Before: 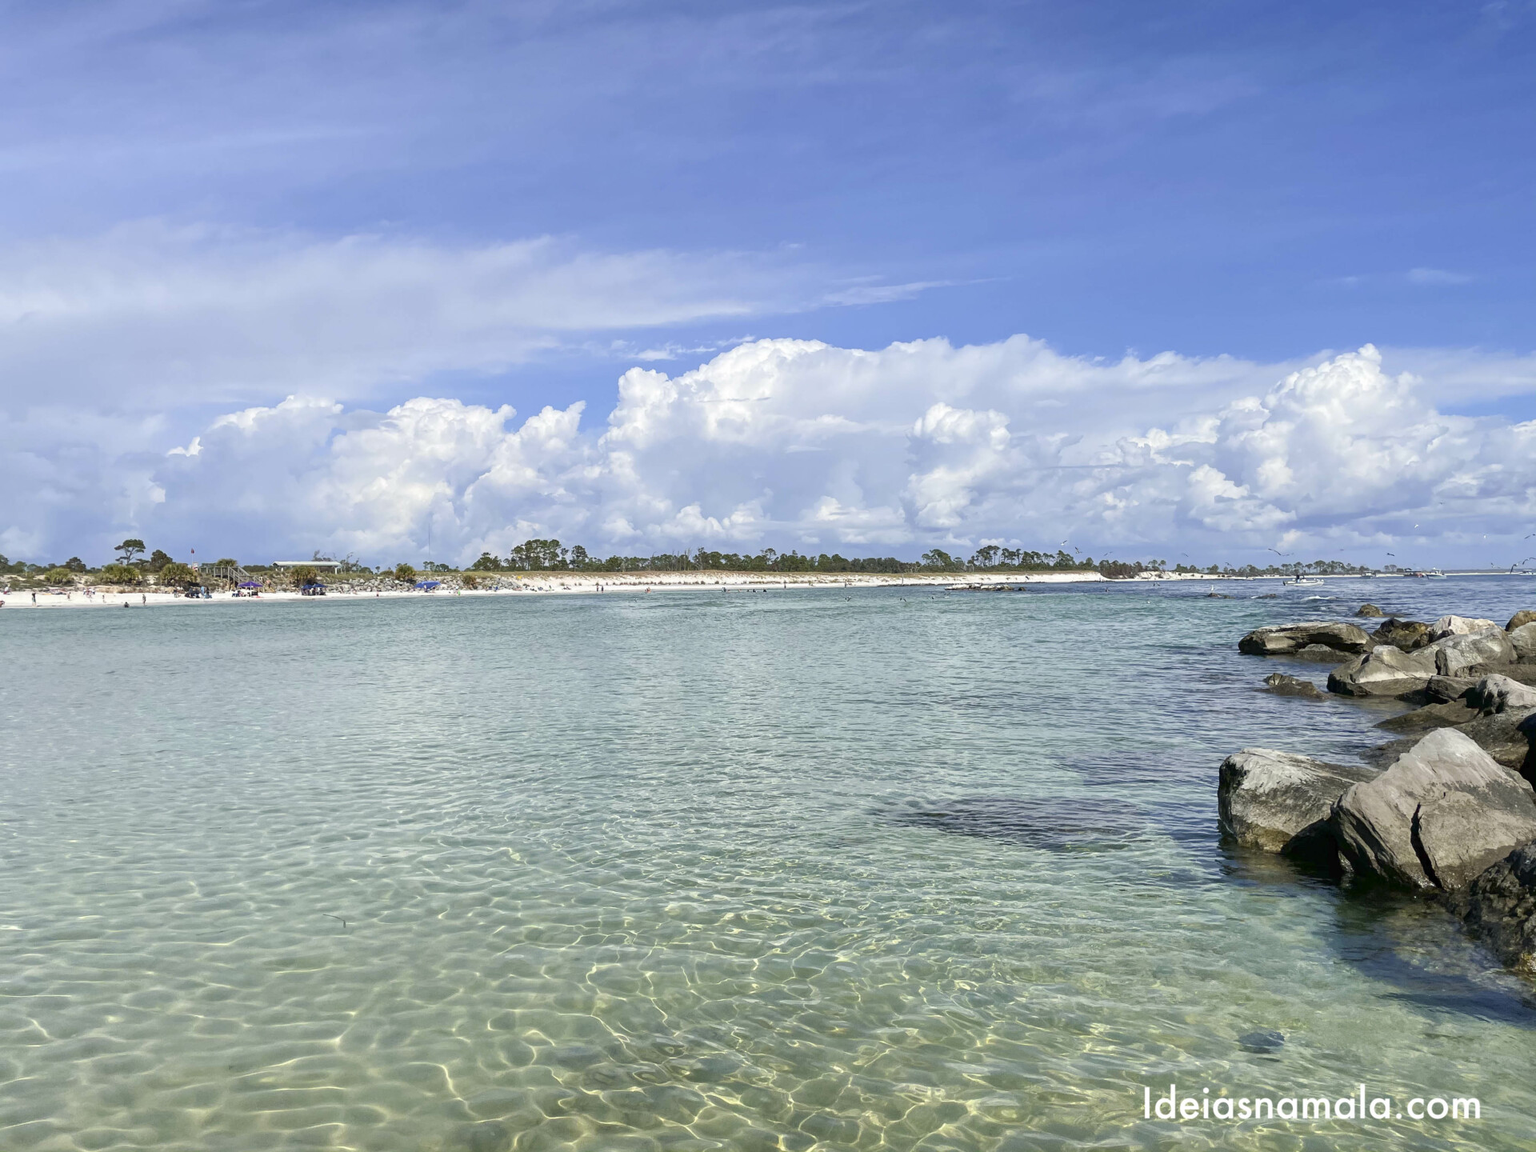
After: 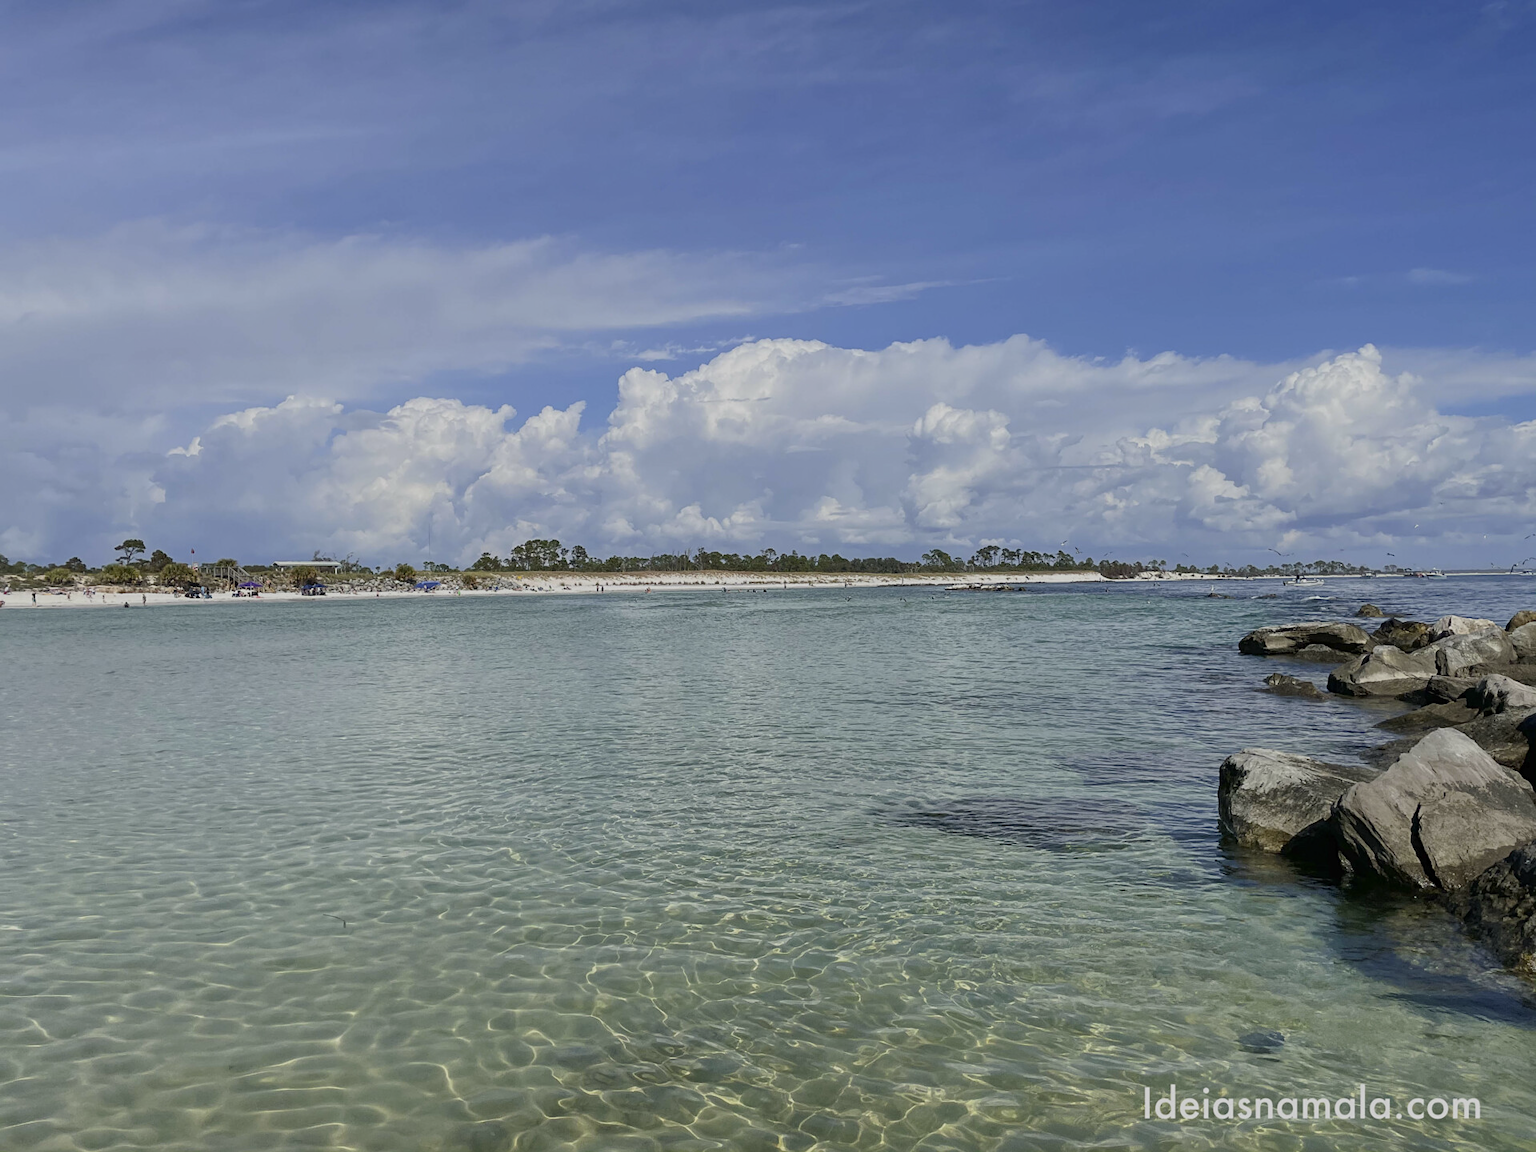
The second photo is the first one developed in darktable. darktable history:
exposure: black level correction 0, exposure -0.721 EV, compensate highlight preservation false
sharpen: amount 0.2
